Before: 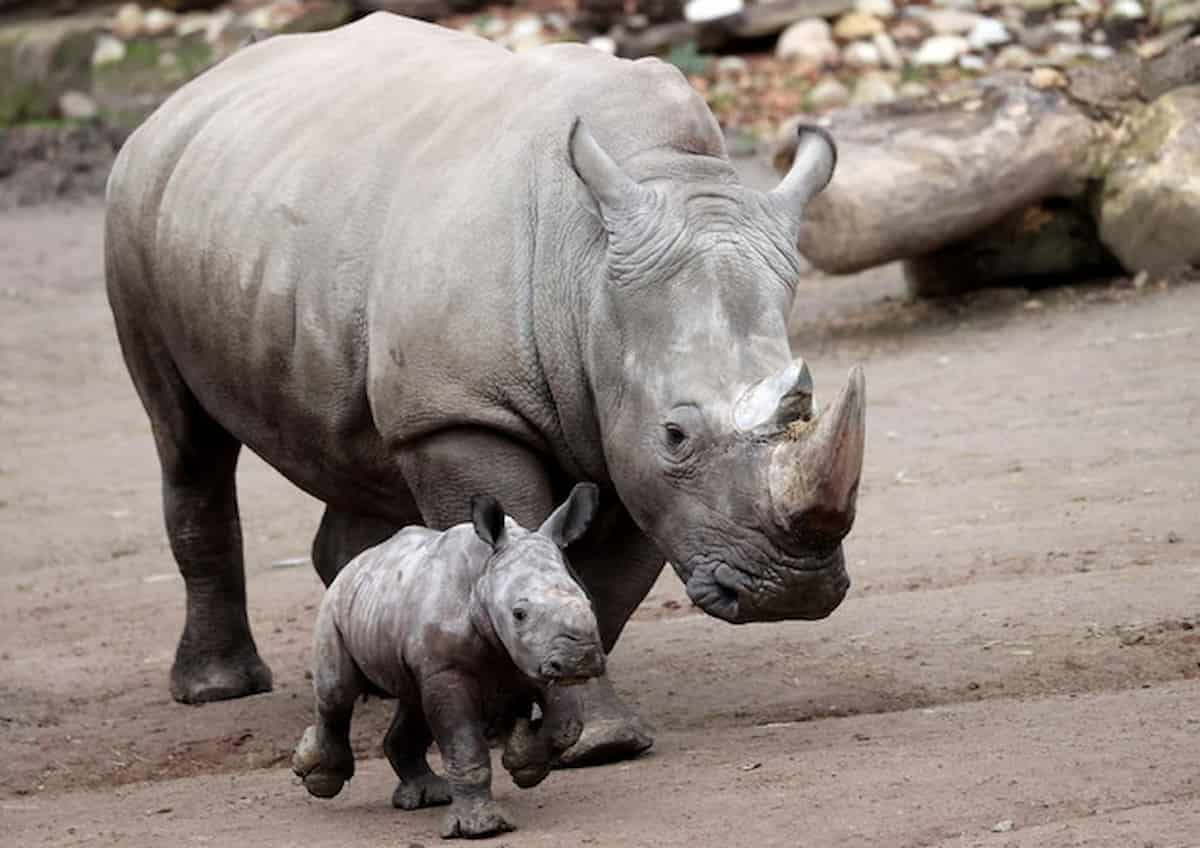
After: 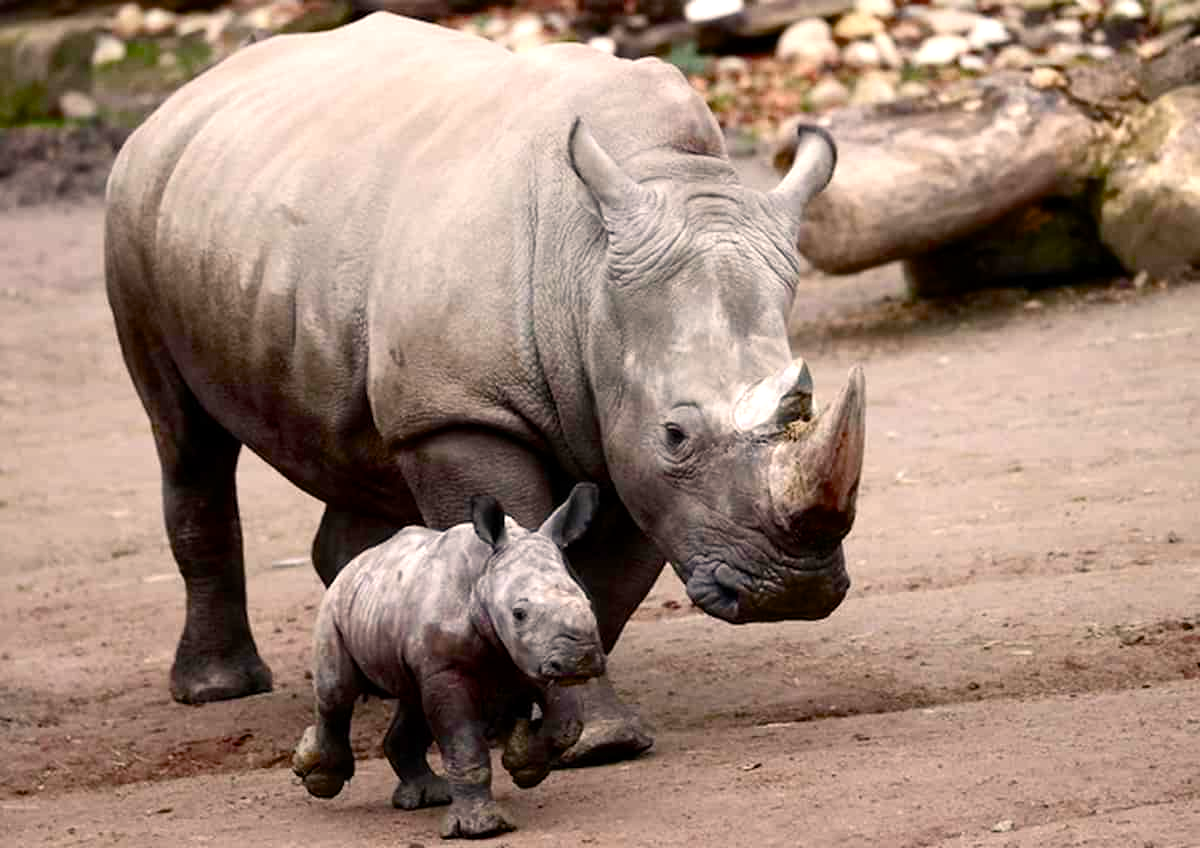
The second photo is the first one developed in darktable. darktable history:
contrast brightness saturation: contrast 0.044, saturation 0.164
color balance rgb: highlights gain › chroma 3.262%, highlights gain › hue 56.32°, perceptual saturation grading › global saturation 14.467%, perceptual saturation grading › highlights -30.313%, perceptual saturation grading › shadows 51.575%, perceptual brilliance grading › global brilliance 14.53%, perceptual brilliance grading › shadows -35.479%, global vibrance -1.845%, saturation formula JzAzBz (2021)
